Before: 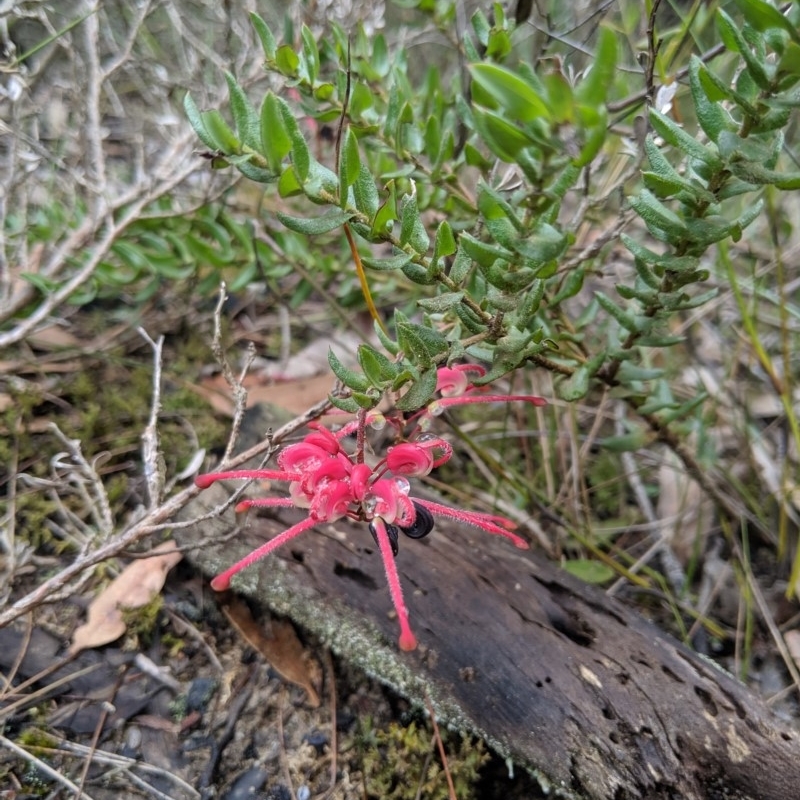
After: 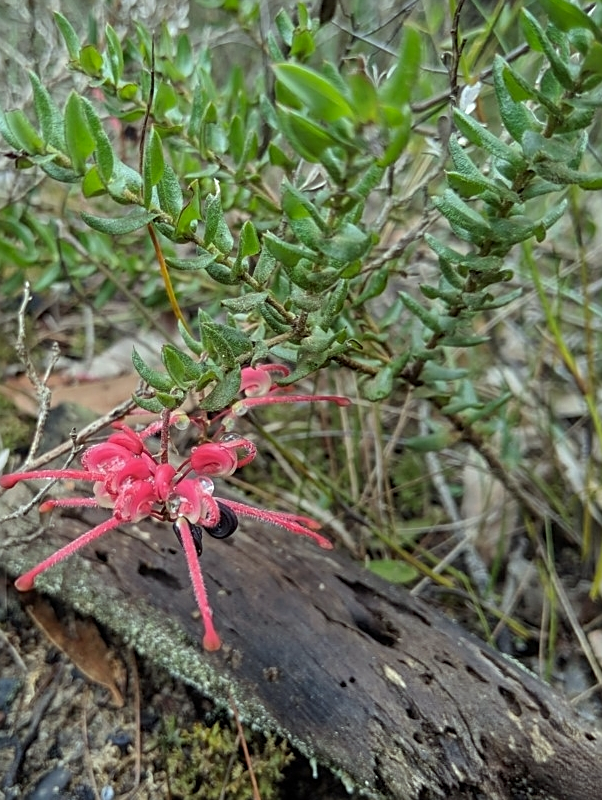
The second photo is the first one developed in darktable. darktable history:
crop and rotate: left 24.68%
color correction: highlights a* -8.58, highlights b* 3.31
sharpen: on, module defaults
